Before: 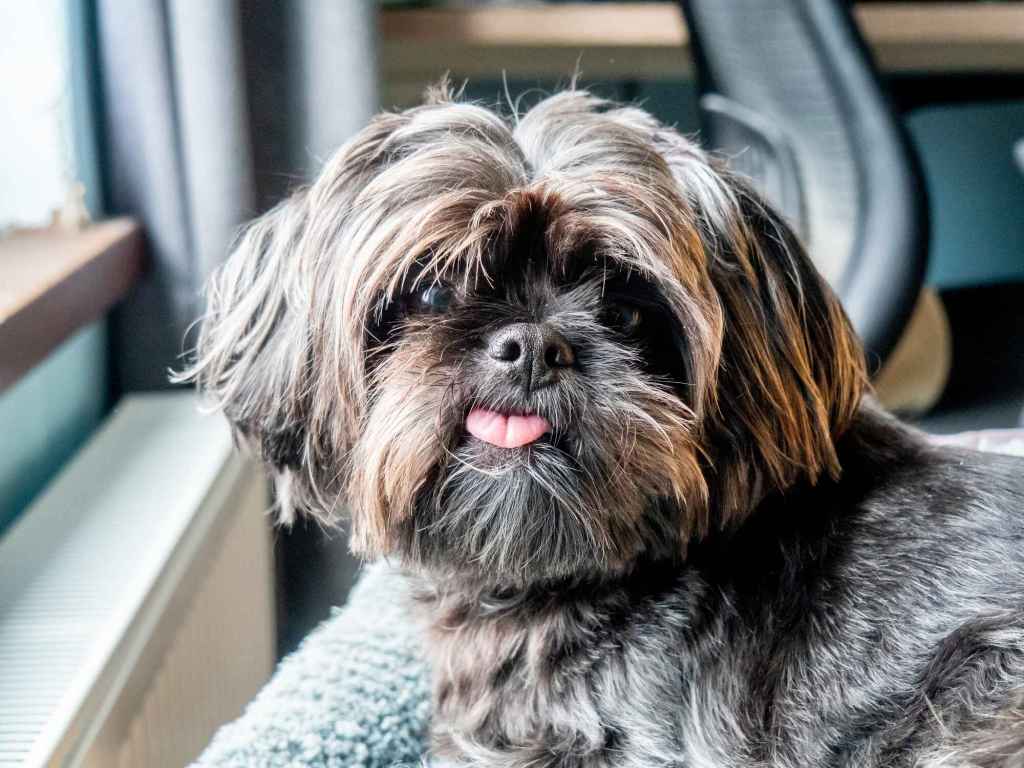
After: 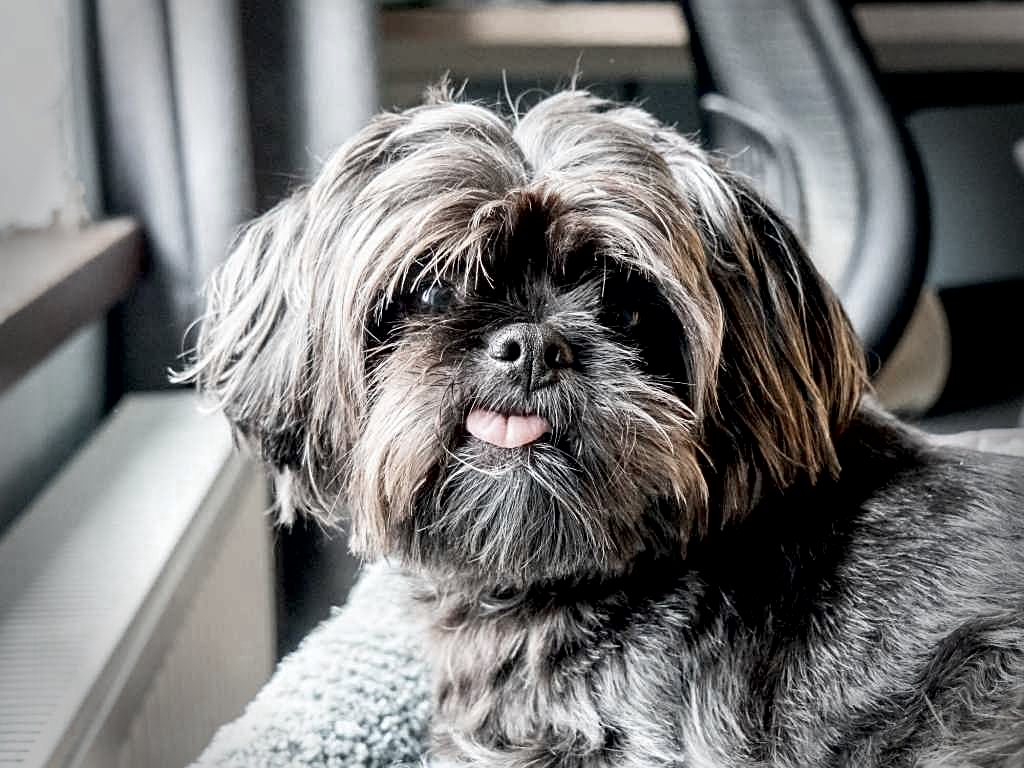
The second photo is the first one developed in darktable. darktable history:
sharpen: on, module defaults
color zones: curves: ch0 [(0, 0.5) (0.125, 0.4) (0.25, 0.5) (0.375, 0.4) (0.5, 0.4) (0.625, 0.6) (0.75, 0.6) (0.875, 0.5)]; ch1 [(0, 0.35) (0.125, 0.45) (0.25, 0.35) (0.375, 0.35) (0.5, 0.35) (0.625, 0.35) (0.75, 0.45) (0.875, 0.35)]; ch2 [(0, 0.6) (0.125, 0.5) (0.25, 0.5) (0.375, 0.6) (0.5, 0.6) (0.625, 0.5) (0.75, 0.5) (0.875, 0.5)]
contrast brightness saturation: contrast 0.097, saturation -0.363
vignetting: fall-off start 76.49%, fall-off radius 28.42%, width/height ratio 0.966
exposure: black level correction 0.007, compensate exposure bias true, compensate highlight preservation false
